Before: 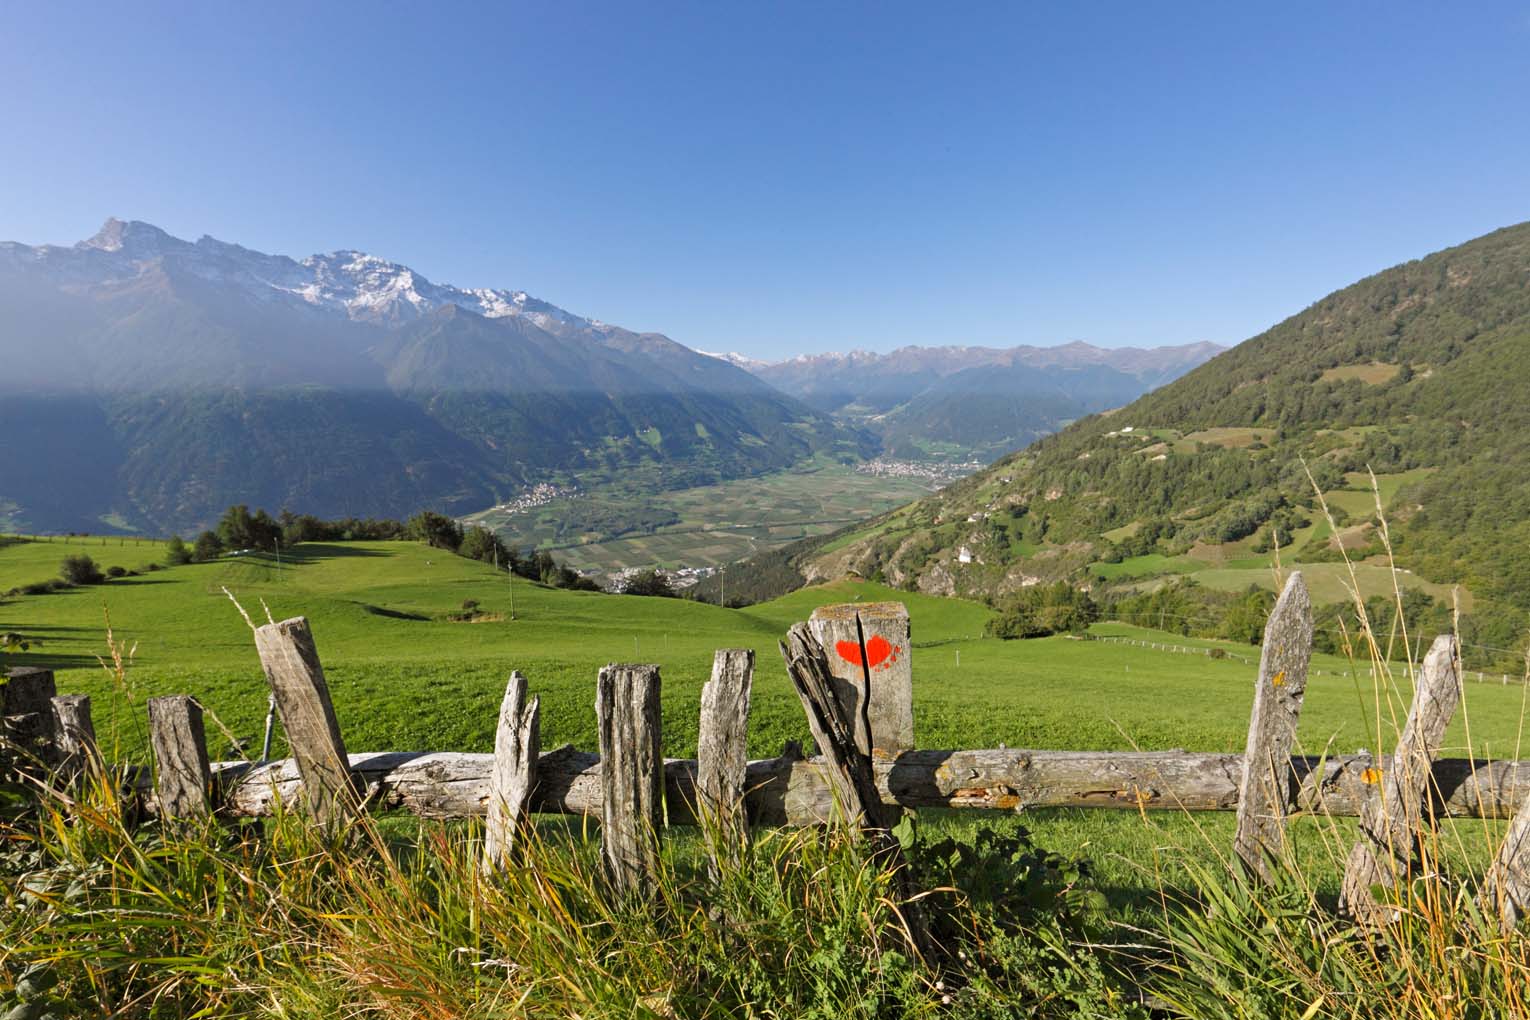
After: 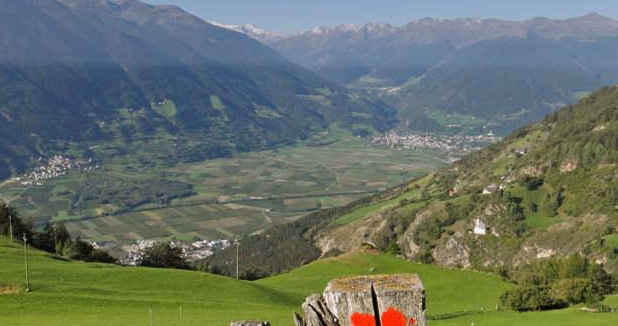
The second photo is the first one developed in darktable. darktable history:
graduated density: on, module defaults
crop: left 31.751%, top 32.172%, right 27.8%, bottom 35.83%
